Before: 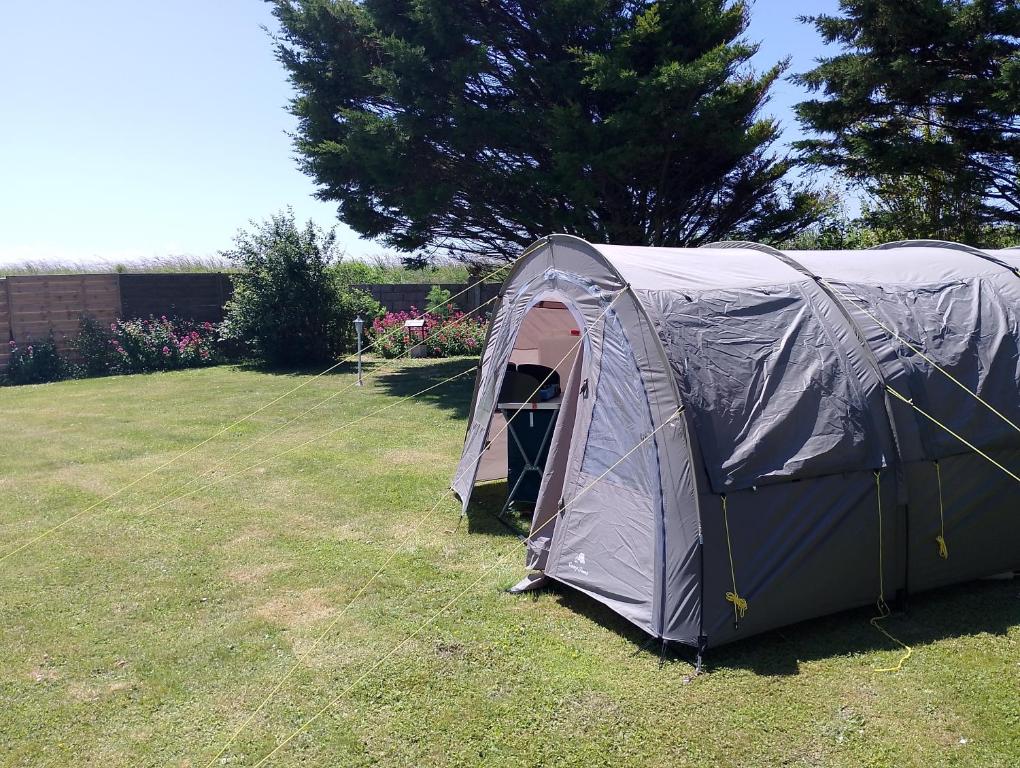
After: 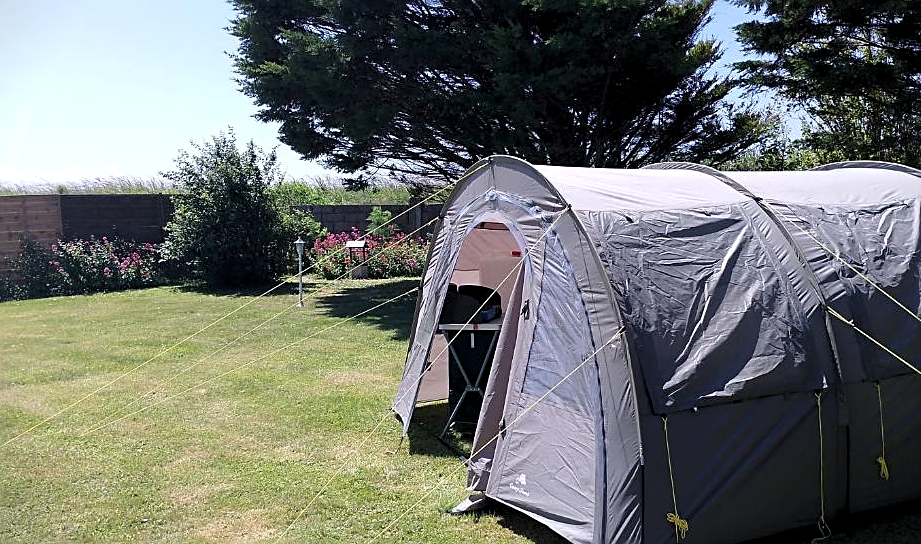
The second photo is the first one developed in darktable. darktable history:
levels: levels [0.031, 0.5, 0.969]
sharpen: on, module defaults
vignetting: fall-off start 99.22%, unbound false
crop: left 5.817%, top 10.309%, right 3.809%, bottom 18.839%
